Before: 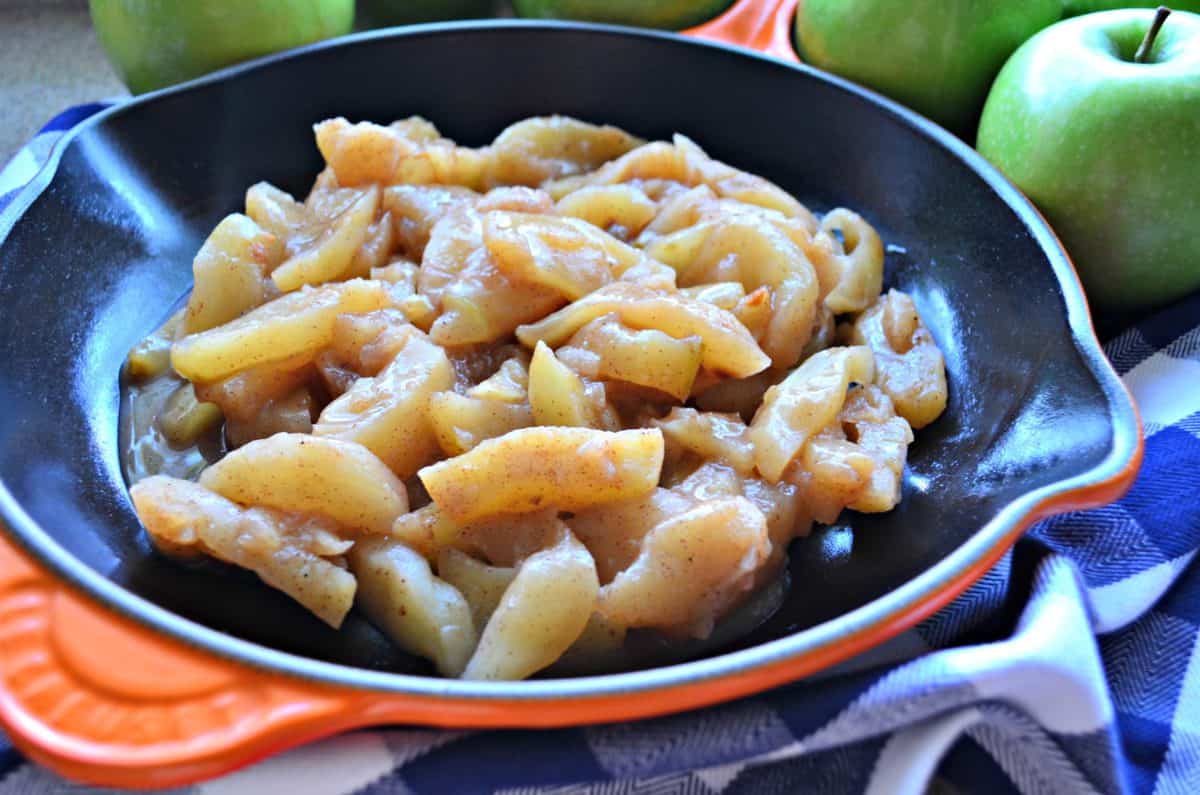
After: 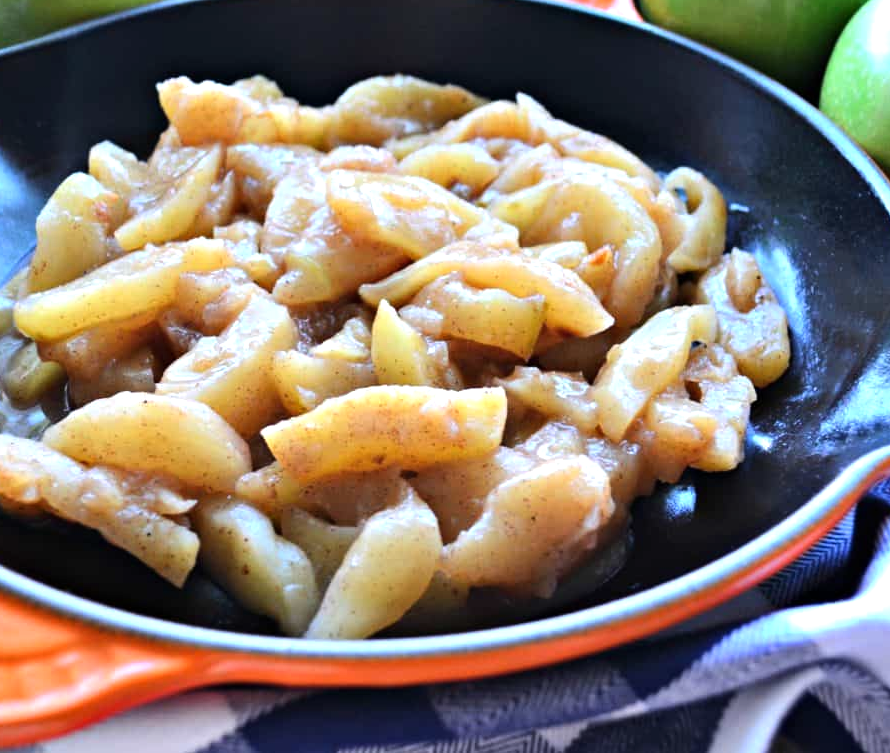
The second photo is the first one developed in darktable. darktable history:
tone equalizer: -8 EV -0.417 EV, -7 EV -0.389 EV, -6 EV -0.333 EV, -5 EV -0.222 EV, -3 EV 0.222 EV, -2 EV 0.333 EV, -1 EV 0.389 EV, +0 EV 0.417 EV, edges refinement/feathering 500, mask exposure compensation -1.57 EV, preserve details no
crop and rotate: left 13.15%, top 5.251%, right 12.609%
